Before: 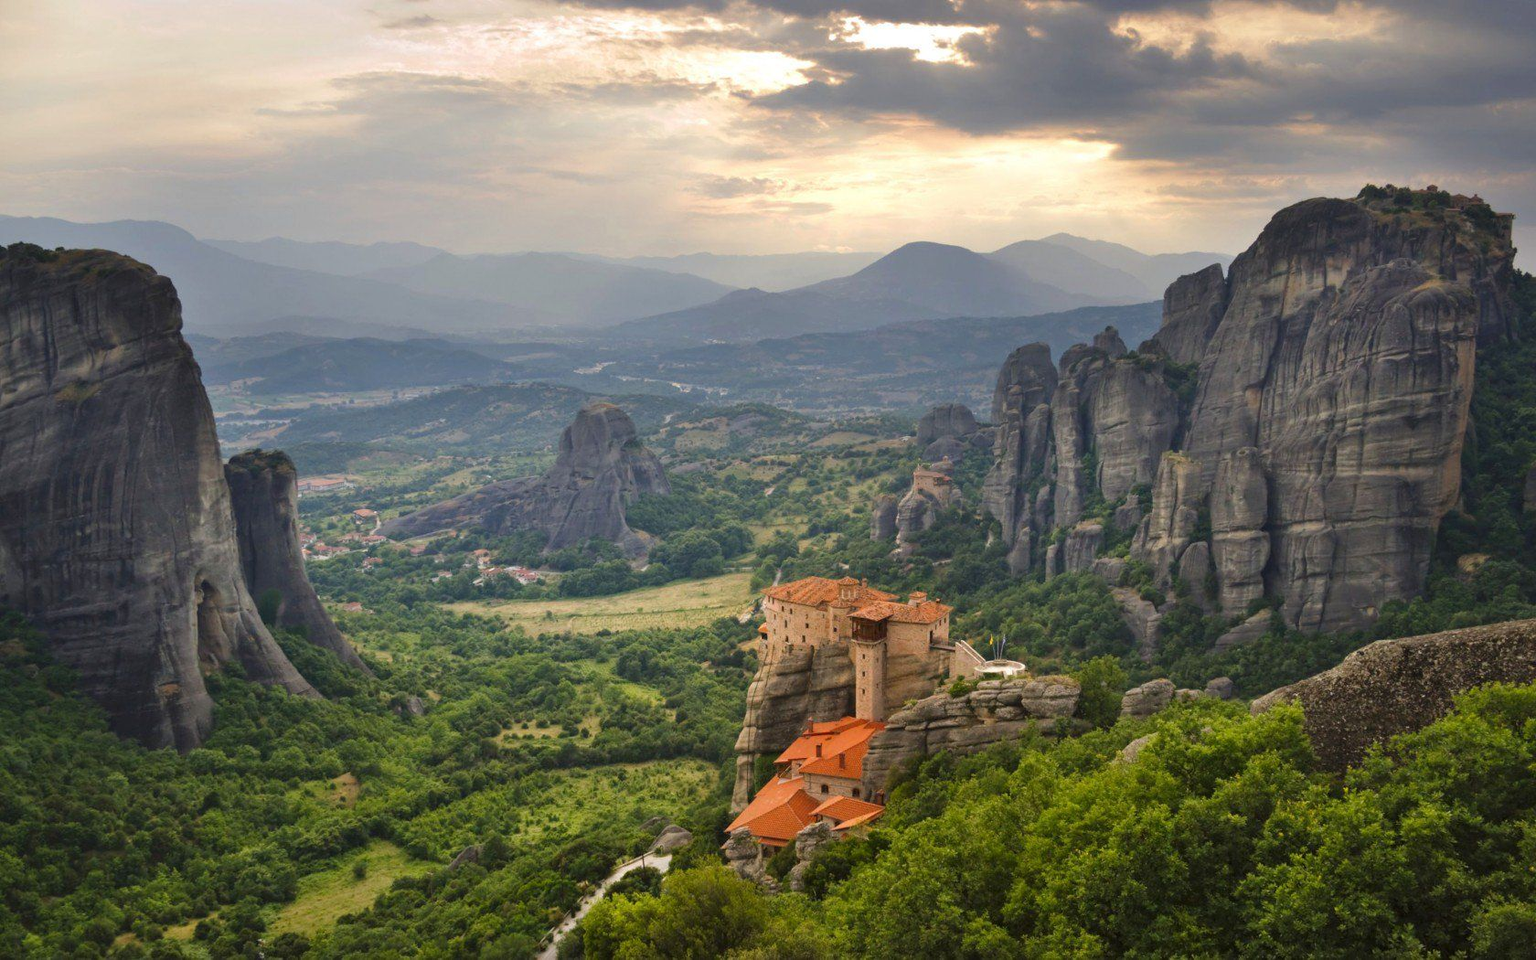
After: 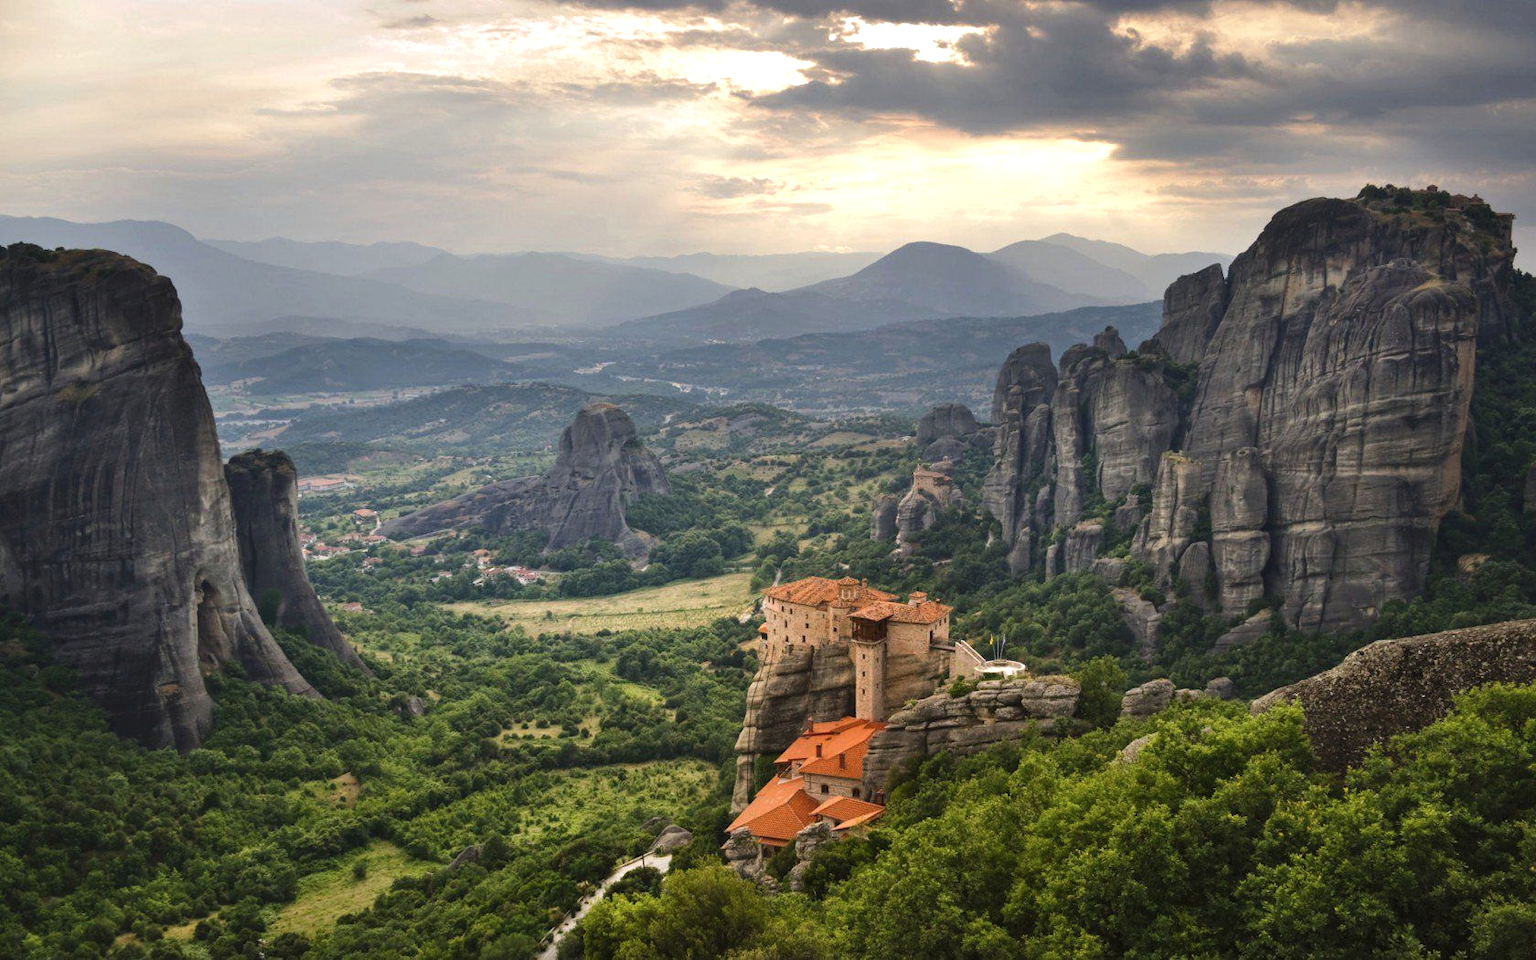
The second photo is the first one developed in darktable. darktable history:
contrast brightness saturation: contrast -0.08, brightness -0.04, saturation -0.11
tone equalizer: -8 EV -0.417 EV, -7 EV -0.389 EV, -6 EV -0.333 EV, -5 EV -0.222 EV, -3 EV 0.222 EV, -2 EV 0.333 EV, -1 EV 0.389 EV, +0 EV 0.417 EV, edges refinement/feathering 500, mask exposure compensation -1.57 EV, preserve details no
local contrast: highlights 100%, shadows 100%, detail 120%, midtone range 0.2
